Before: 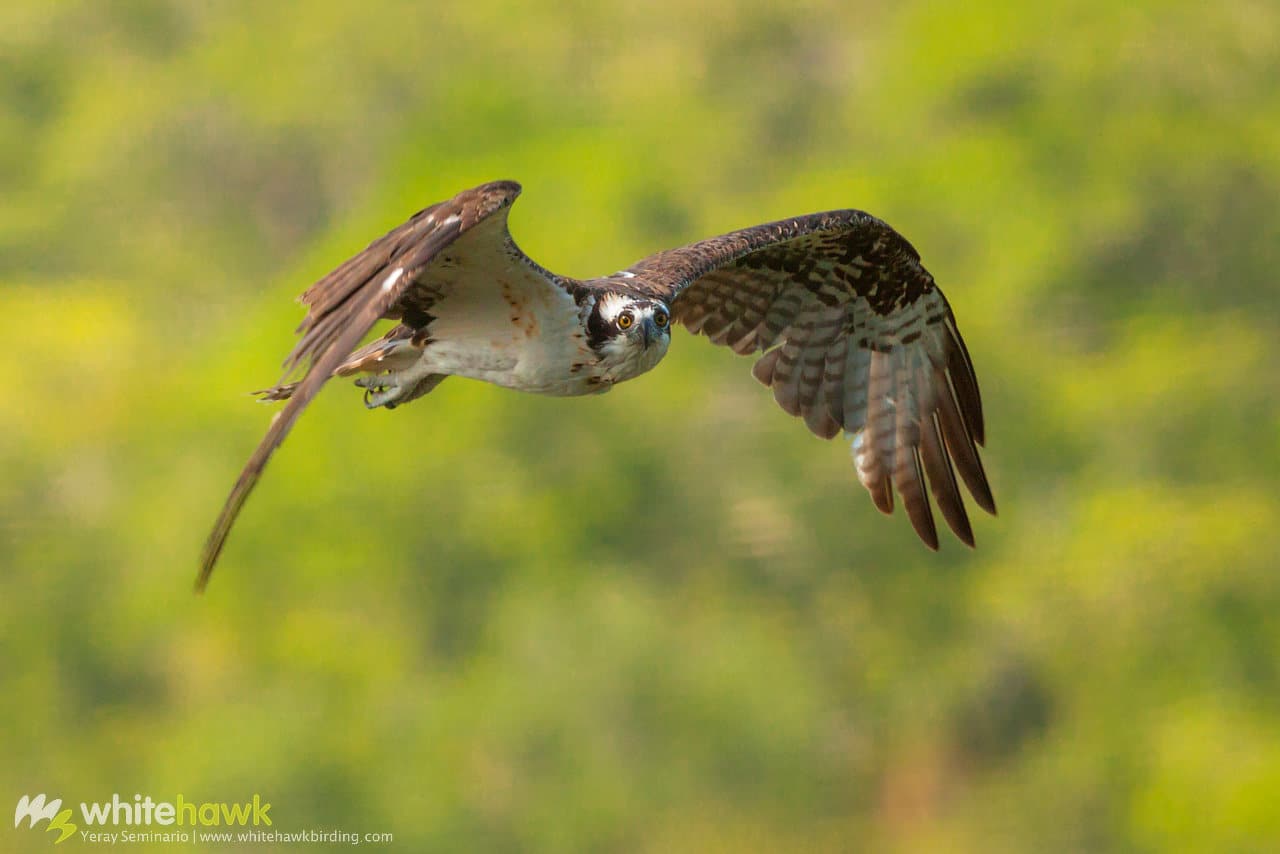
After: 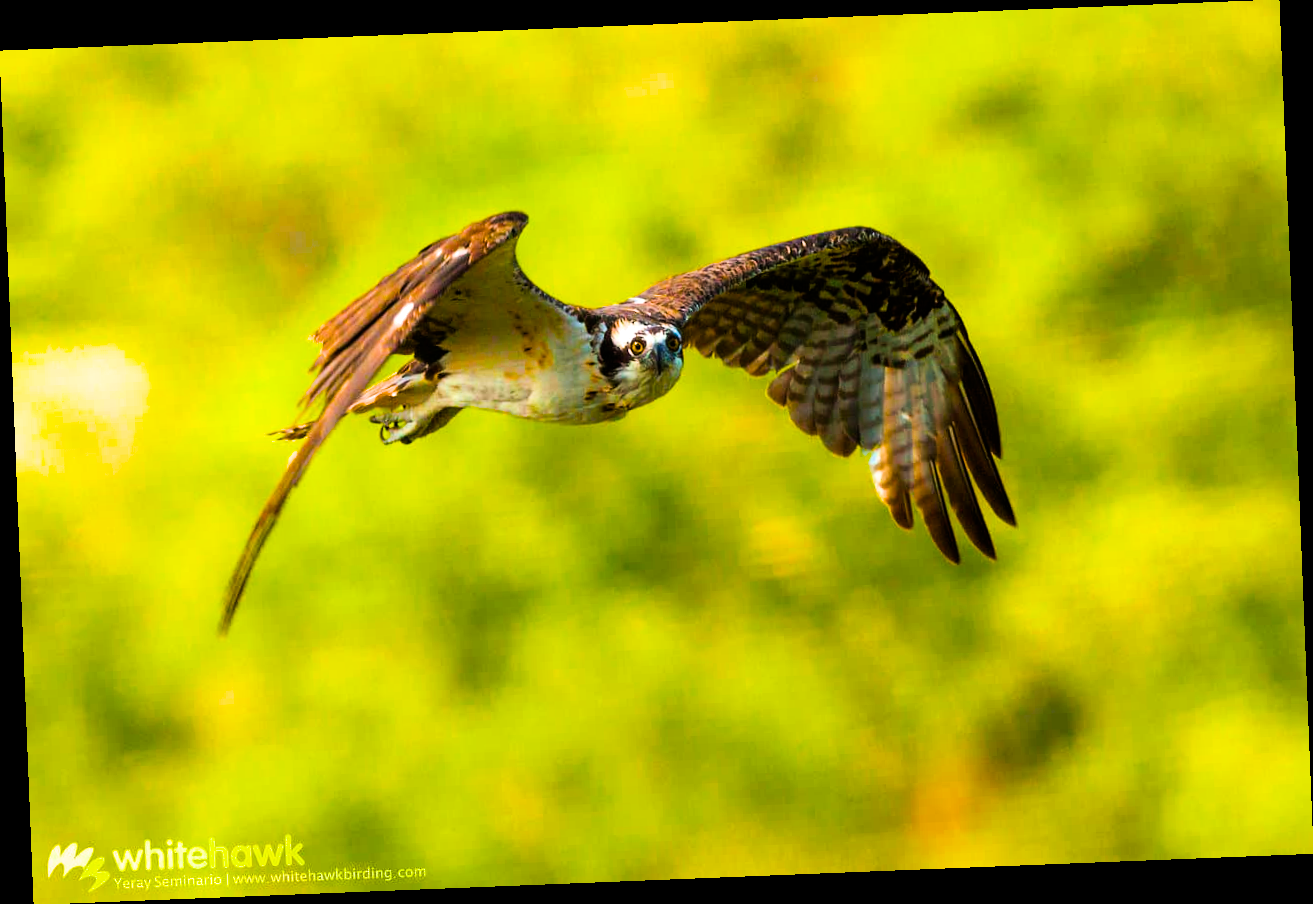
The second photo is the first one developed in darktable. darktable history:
filmic rgb: black relative exposure -7.32 EV, white relative exposure 5.09 EV, hardness 3.2
rotate and perspective: rotation -2.29°, automatic cropping off
color balance rgb: linear chroma grading › shadows -30%, linear chroma grading › global chroma 35%, perceptual saturation grading › global saturation 75%, perceptual saturation grading › shadows -30%, perceptual brilliance grading › highlights 75%, perceptual brilliance grading › shadows -30%, global vibrance 35%
